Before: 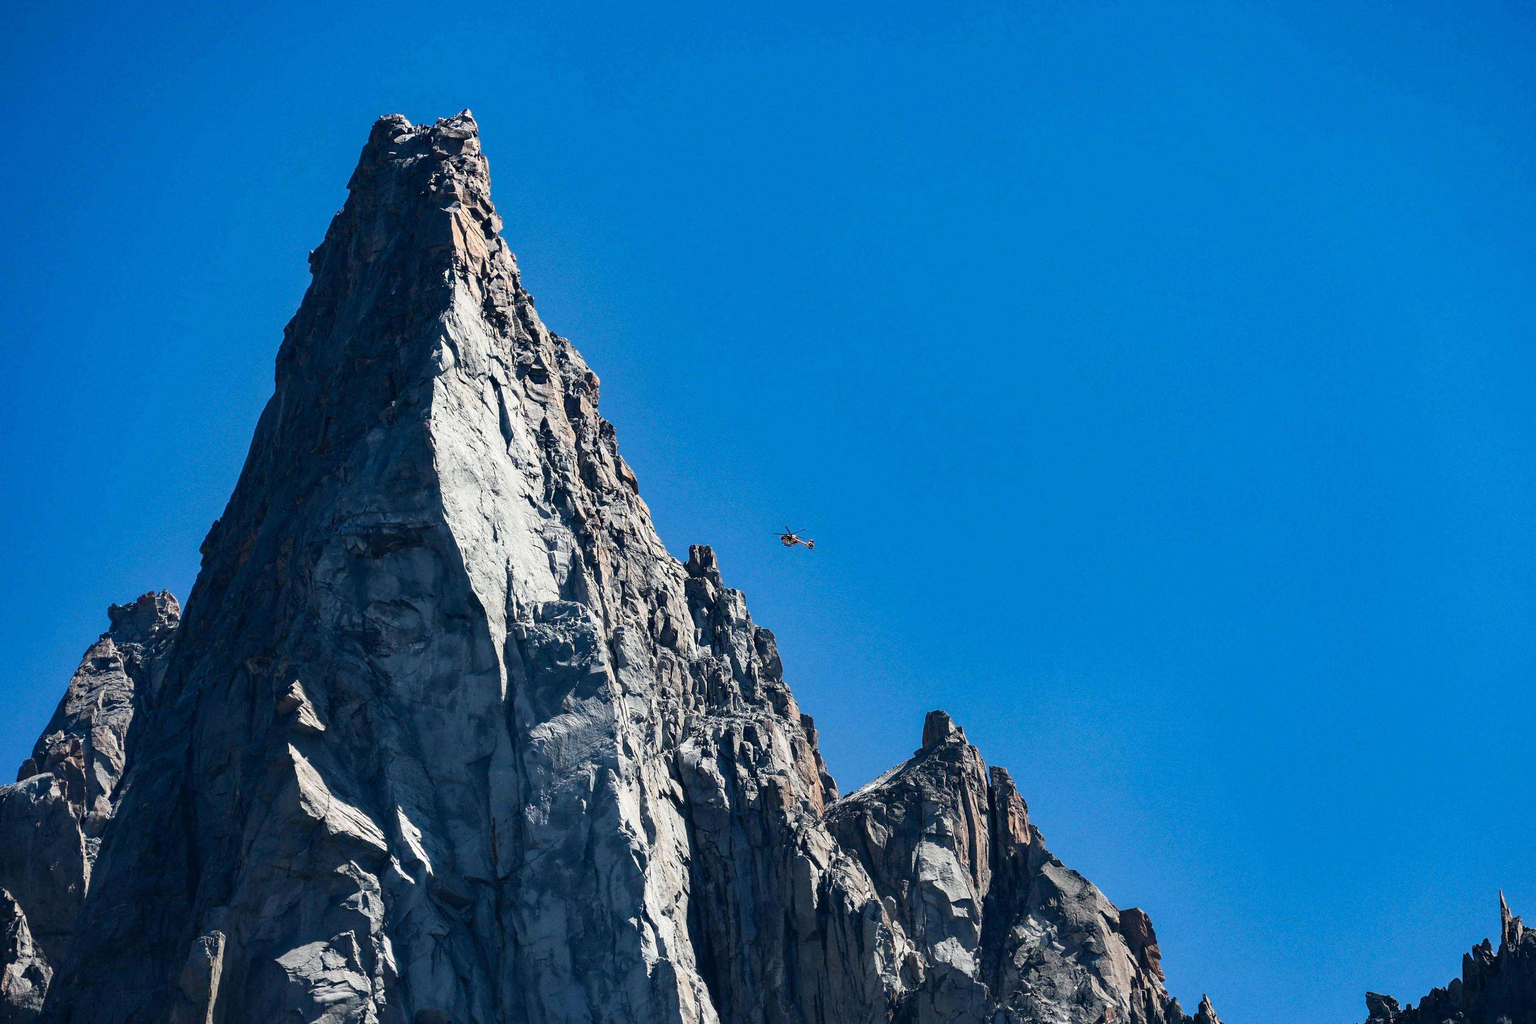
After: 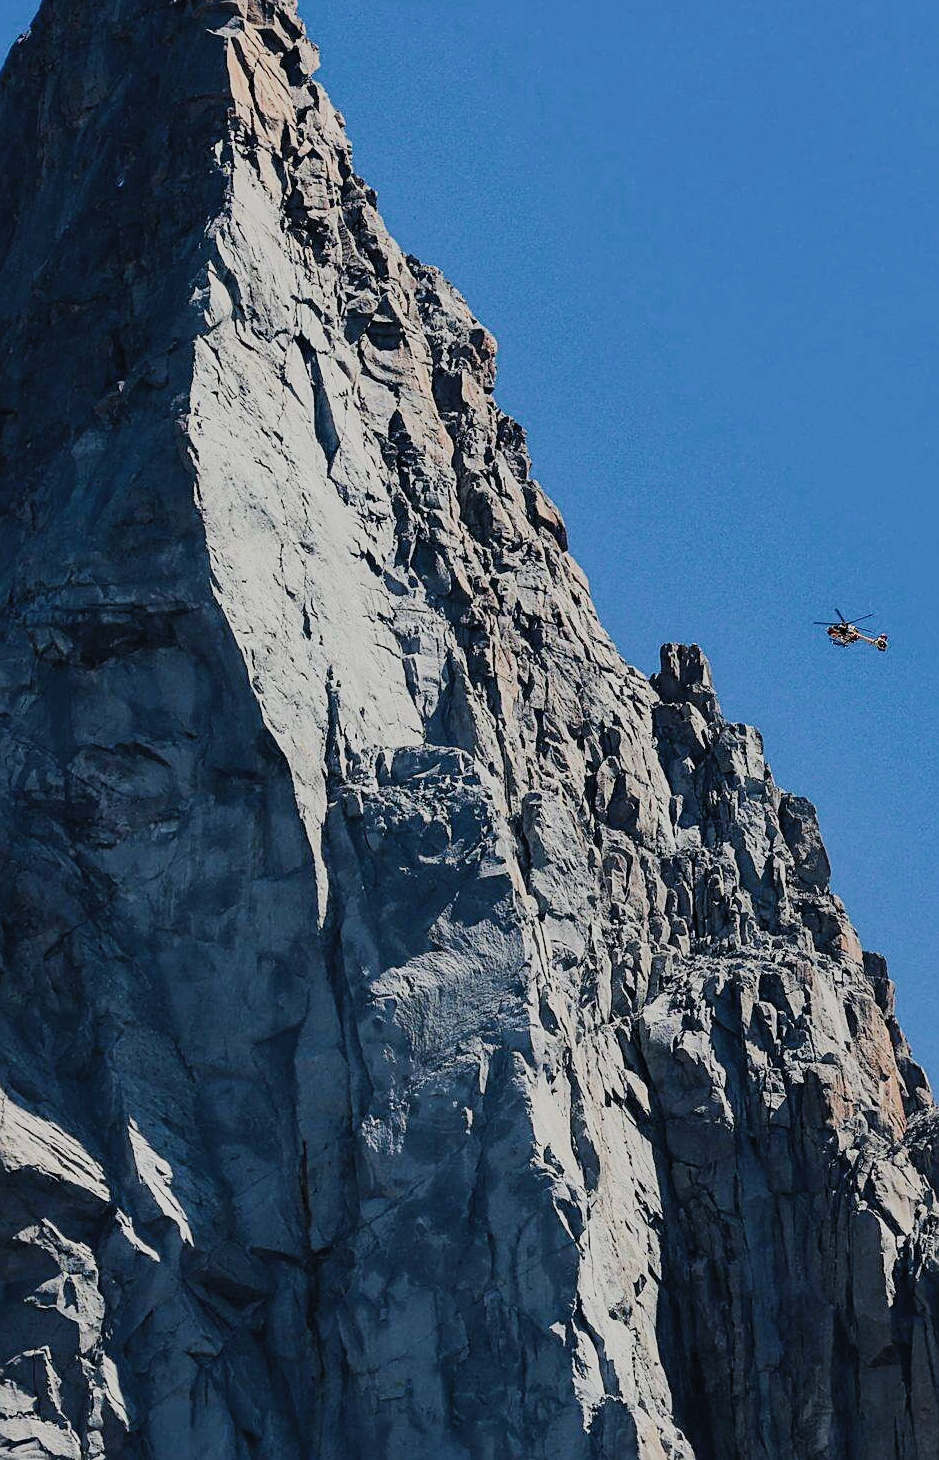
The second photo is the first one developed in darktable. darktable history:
sharpen: on, module defaults
crop and rotate: left 21.305%, top 18.787%, right 45.145%, bottom 2.979%
filmic rgb: black relative exposure -7.25 EV, white relative exposure 5.08 EV, hardness 3.2, color science v5 (2021), contrast in shadows safe, contrast in highlights safe
